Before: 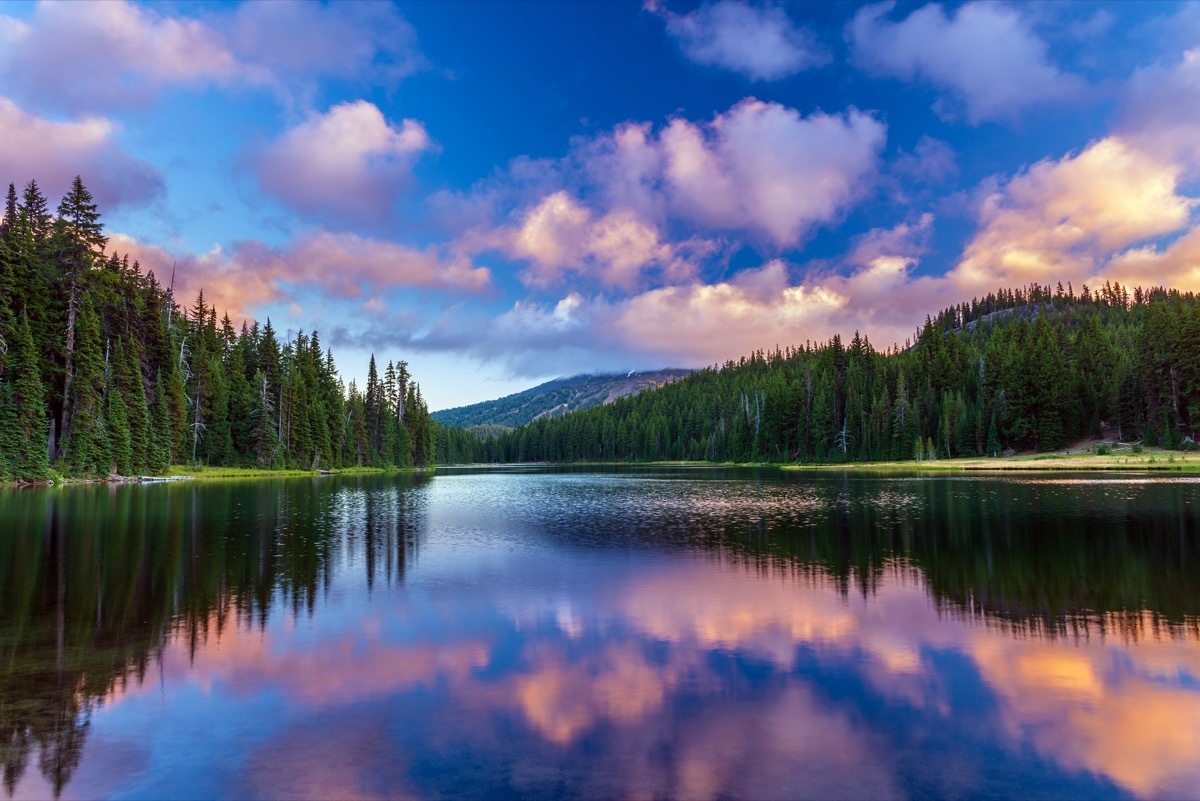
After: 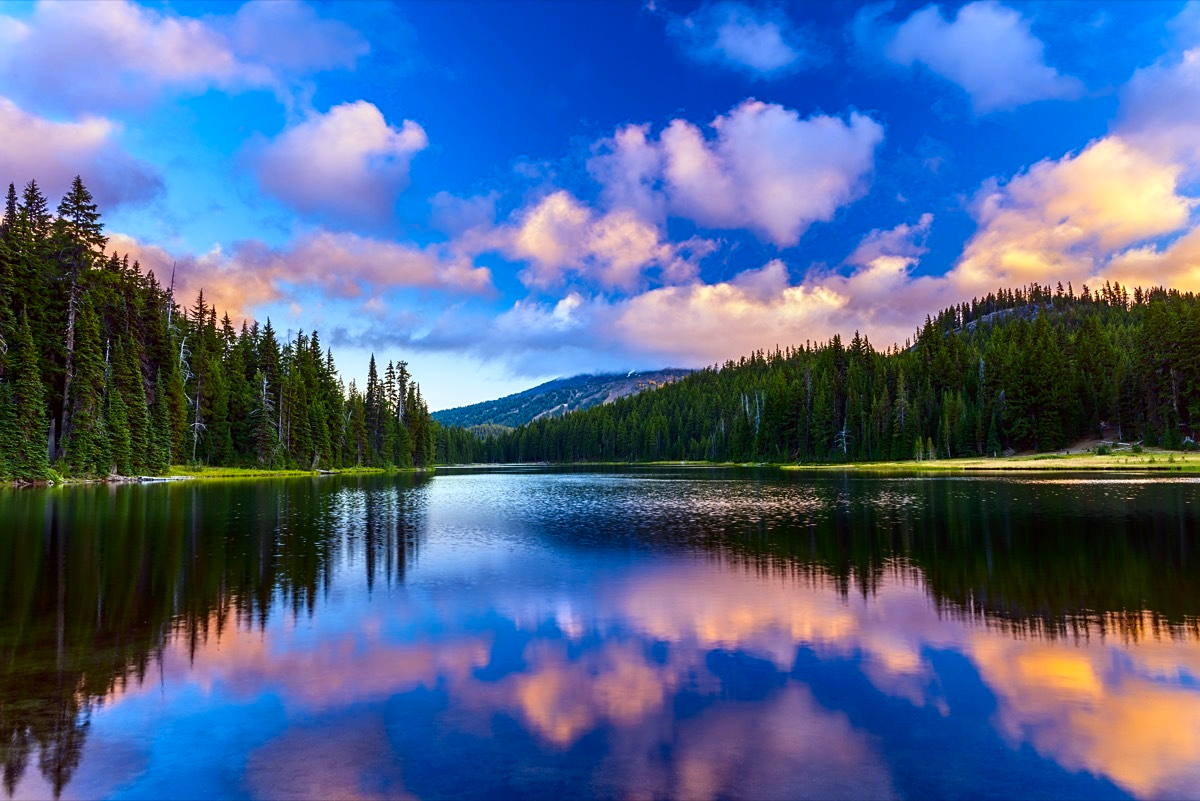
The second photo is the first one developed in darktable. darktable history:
white balance: emerald 1
sharpen: amount 0.2
contrast brightness saturation: contrast 0.18, saturation 0.3
exposure: compensate highlight preservation false
color contrast: green-magenta contrast 0.8, blue-yellow contrast 1.1, unbound 0
